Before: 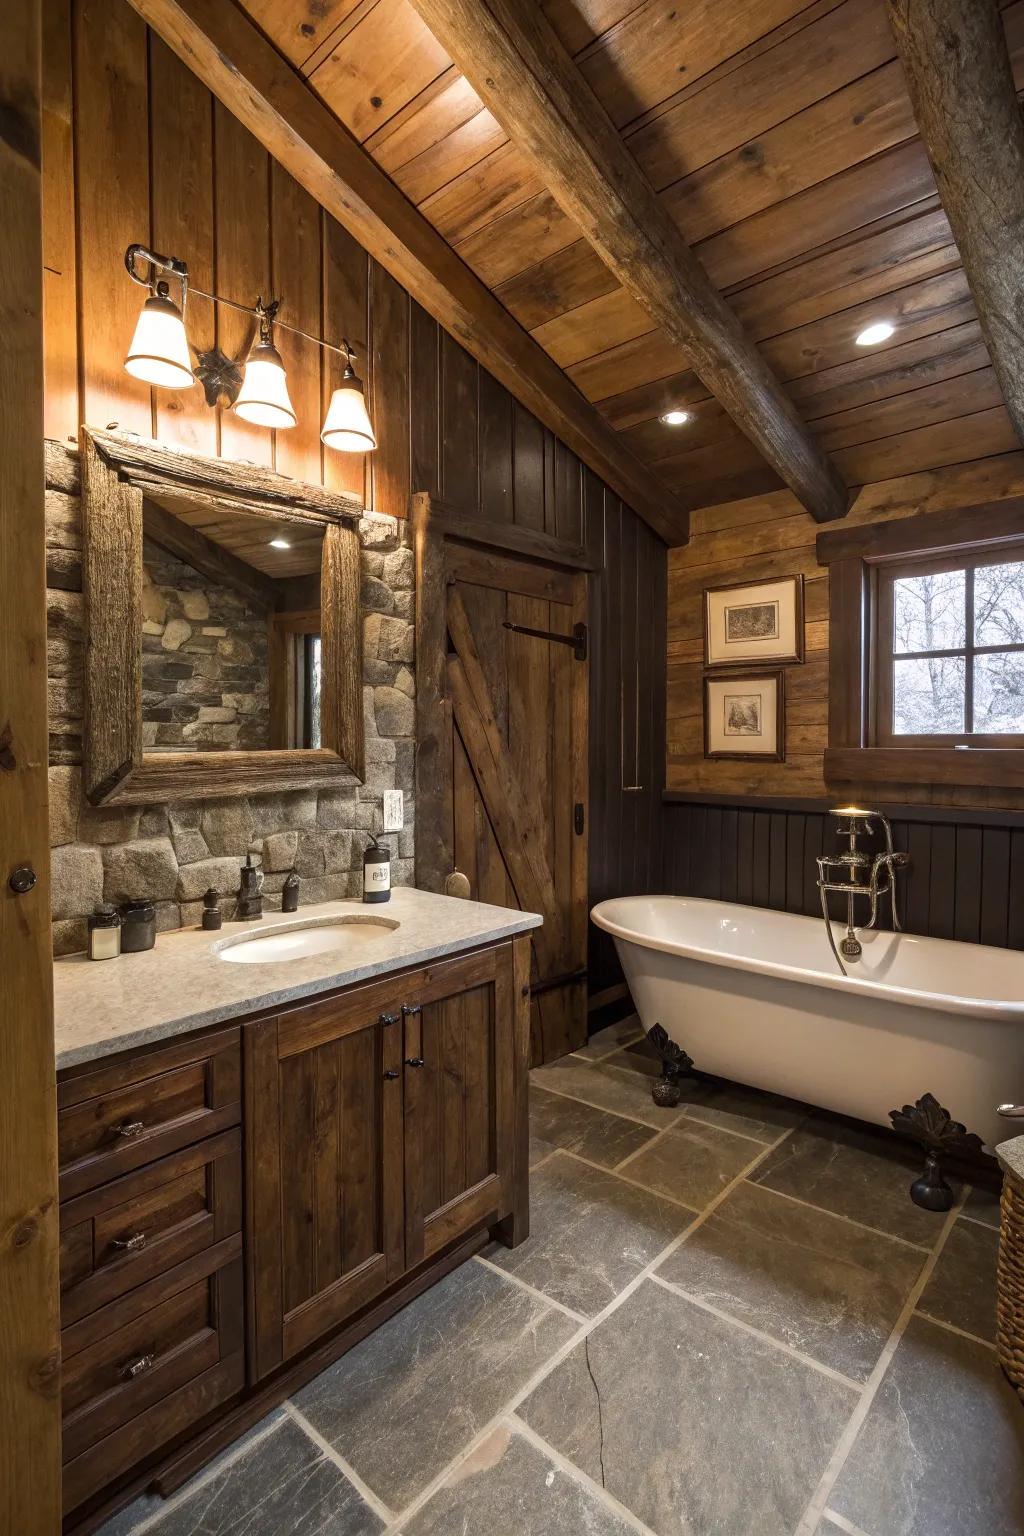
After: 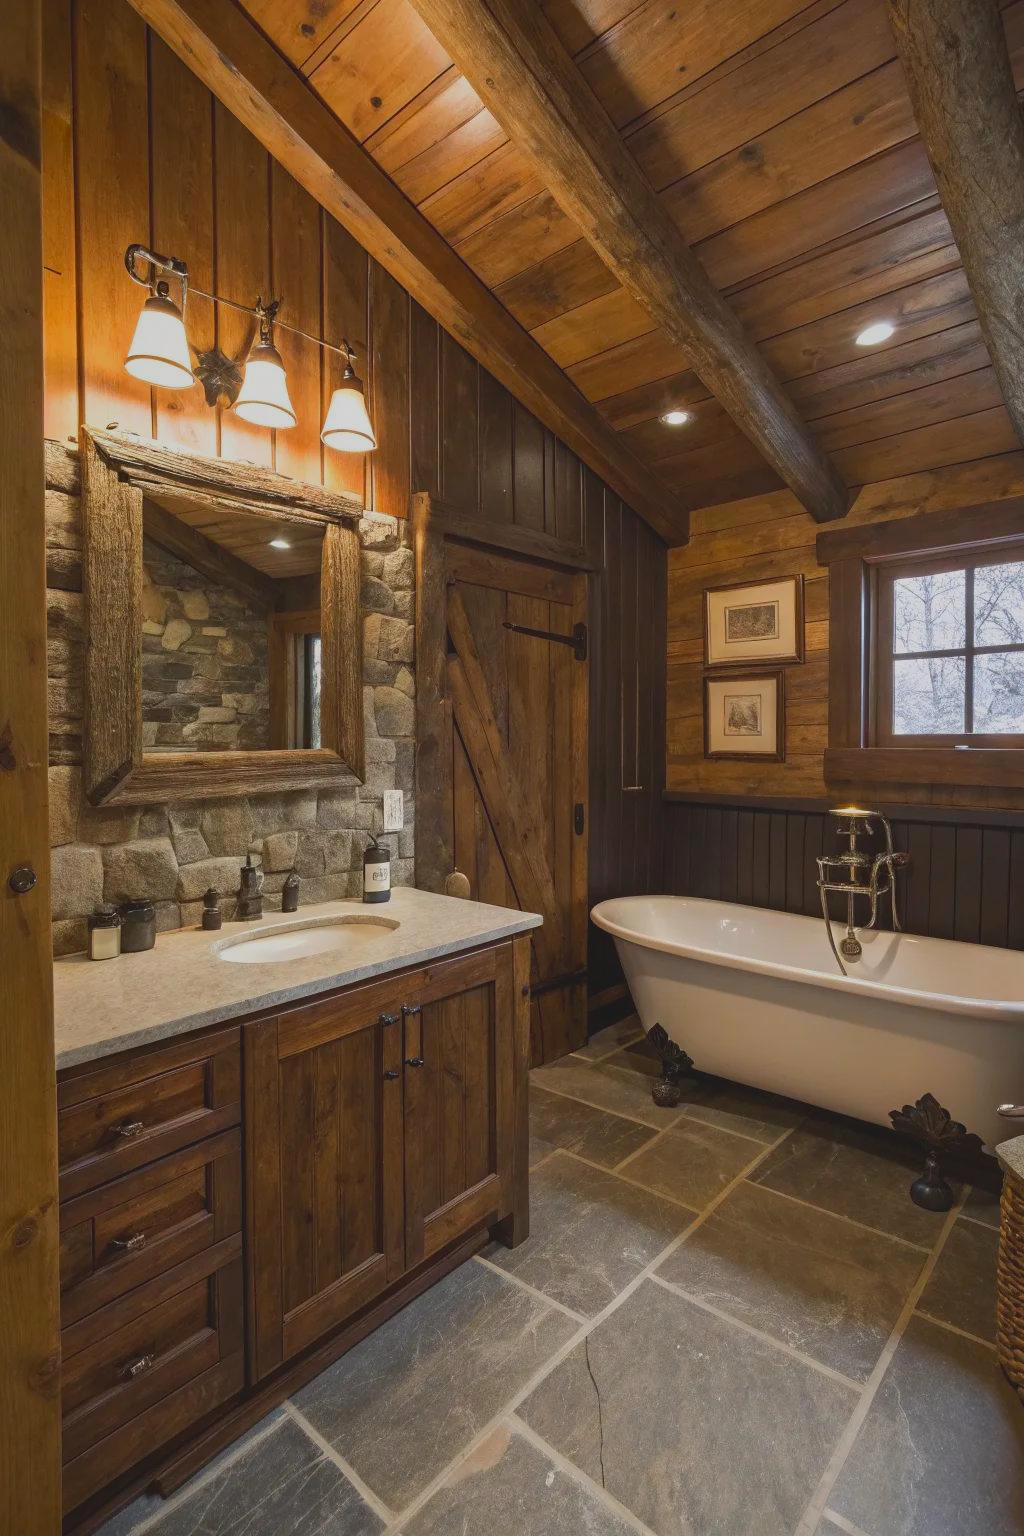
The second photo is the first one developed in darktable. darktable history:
local contrast: detail 70%
color correction: highlights b* 0.032, saturation 1.06
